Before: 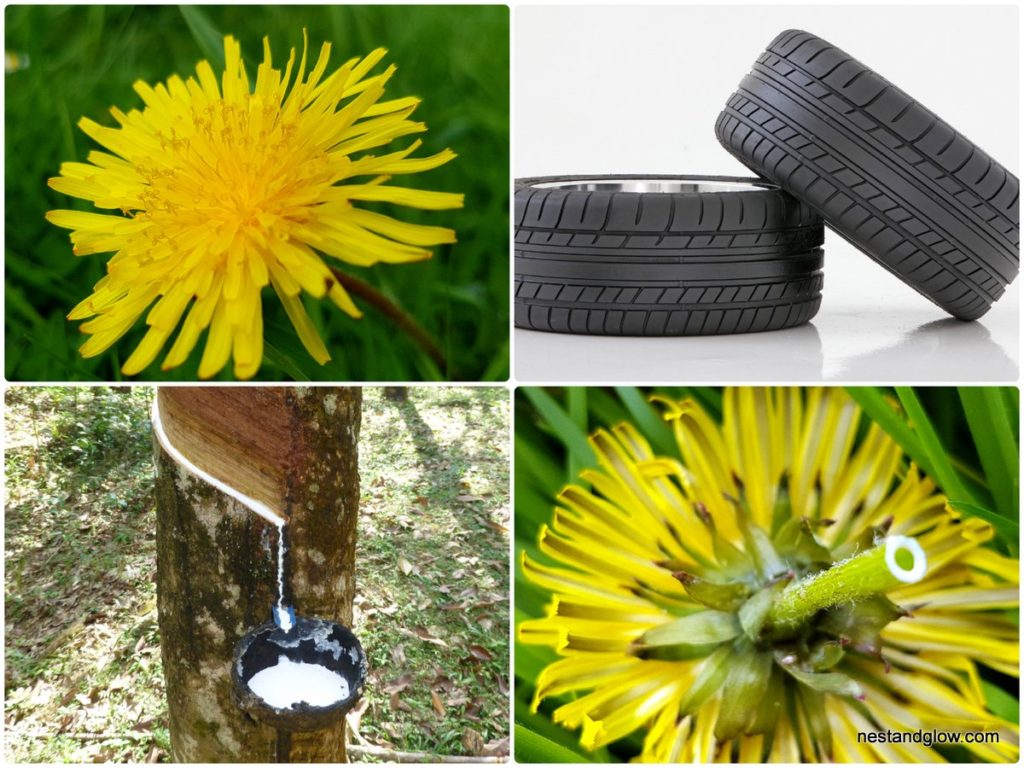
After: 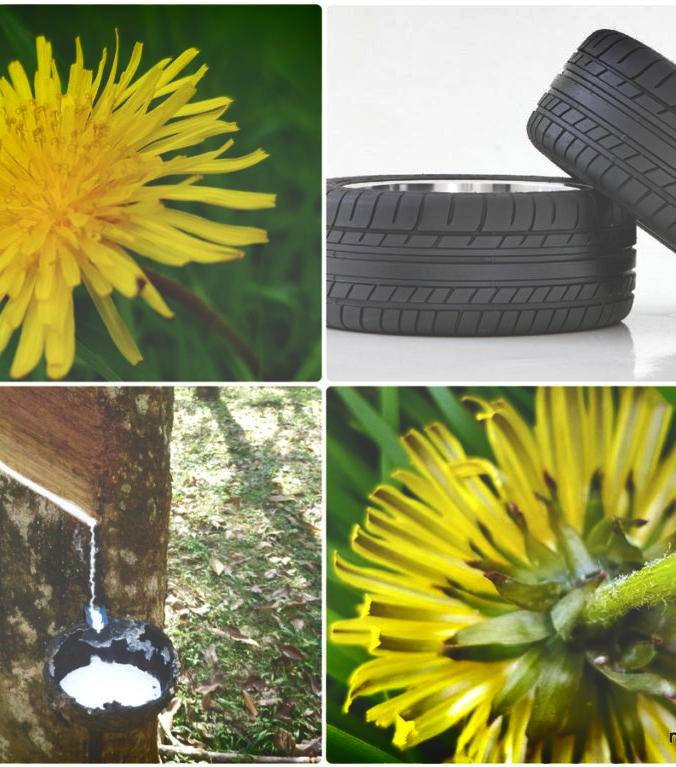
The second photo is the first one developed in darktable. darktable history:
crop and rotate: left 18.442%, right 15.508%
shadows and highlights: white point adjustment 0.1, highlights -70, soften with gaussian
exposure: black level correction -0.041, exposure 0.064 EV, compensate highlight preservation false
